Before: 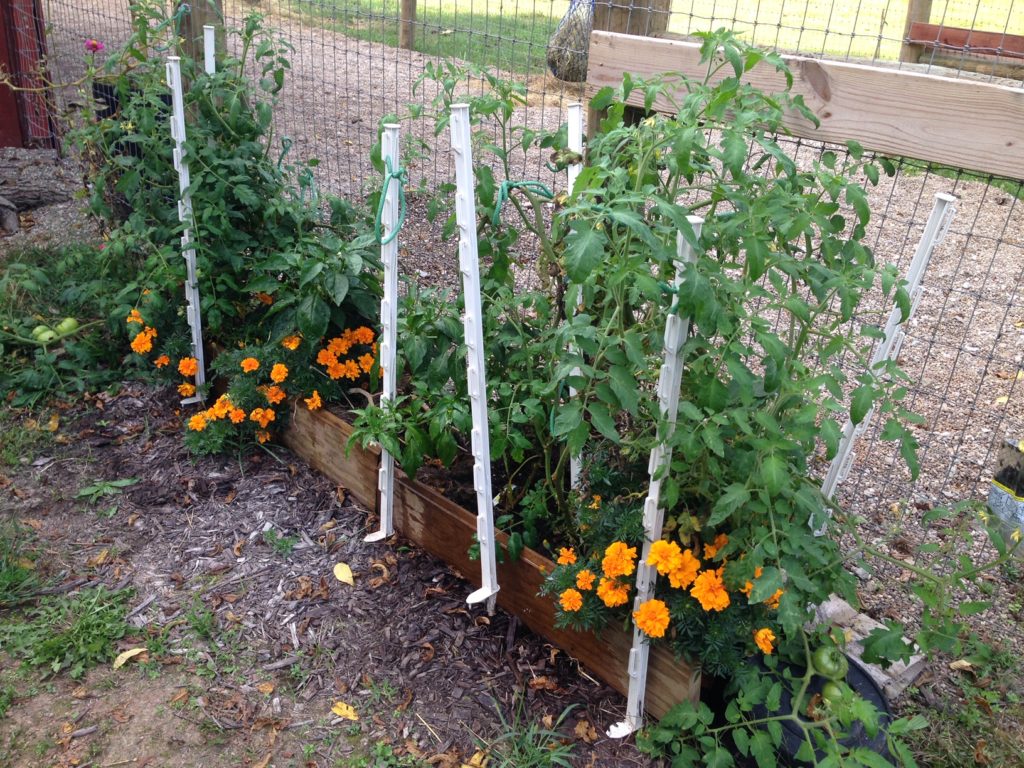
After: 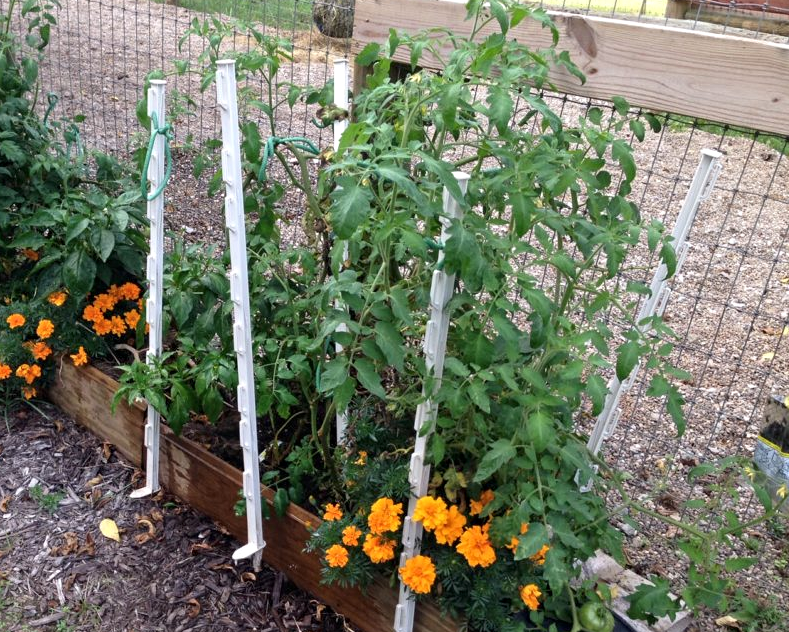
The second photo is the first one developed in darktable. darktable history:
contrast equalizer: octaves 7, y [[0.5, 0.501, 0.532, 0.538, 0.54, 0.541], [0.5 ×6], [0.5 ×6], [0 ×6], [0 ×6]]
crop: left 22.901%, top 5.852%, bottom 11.783%
